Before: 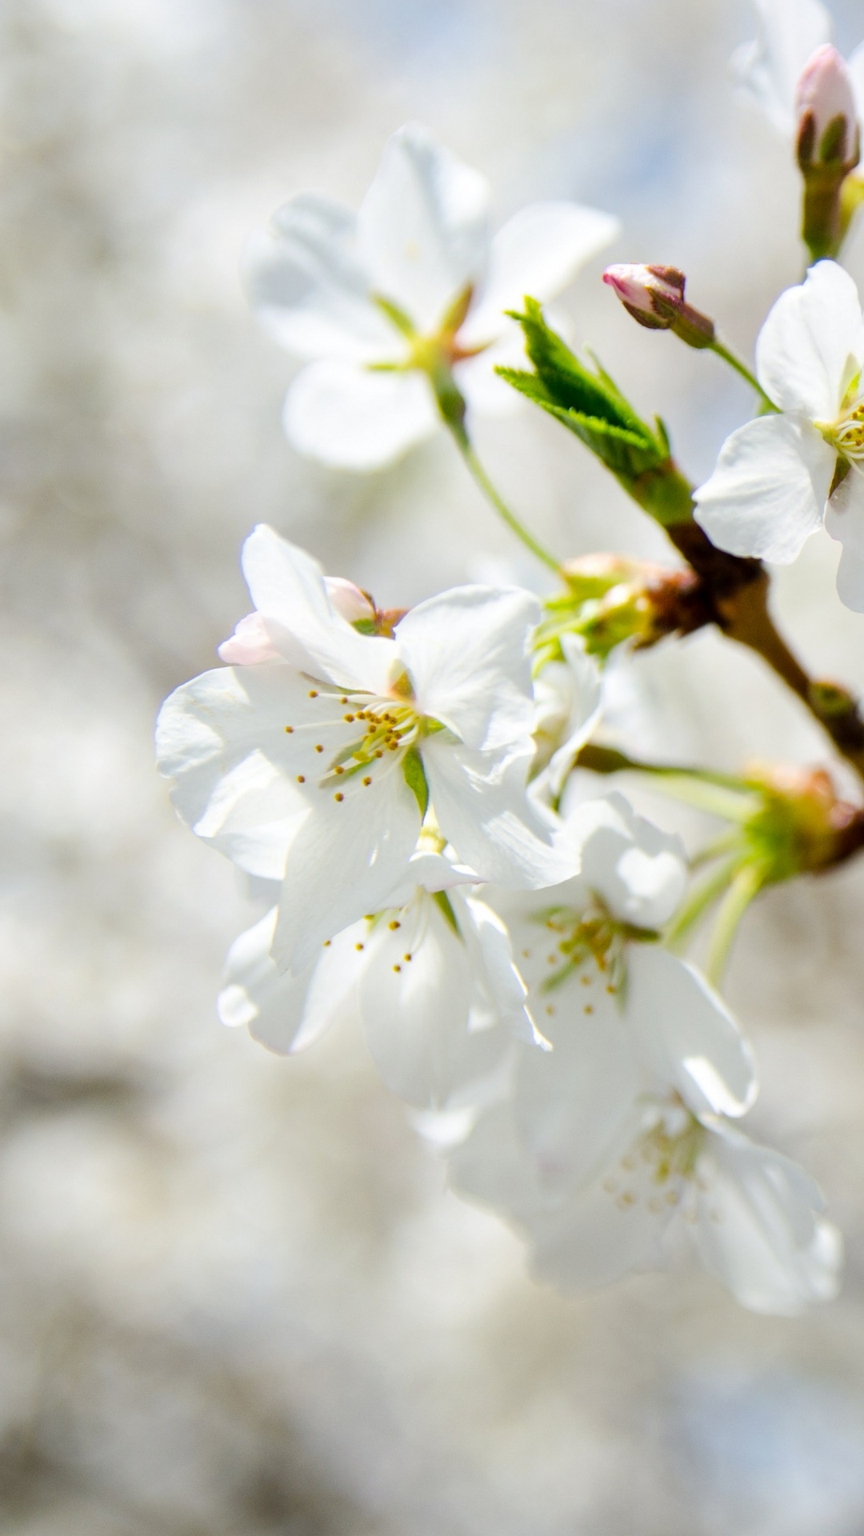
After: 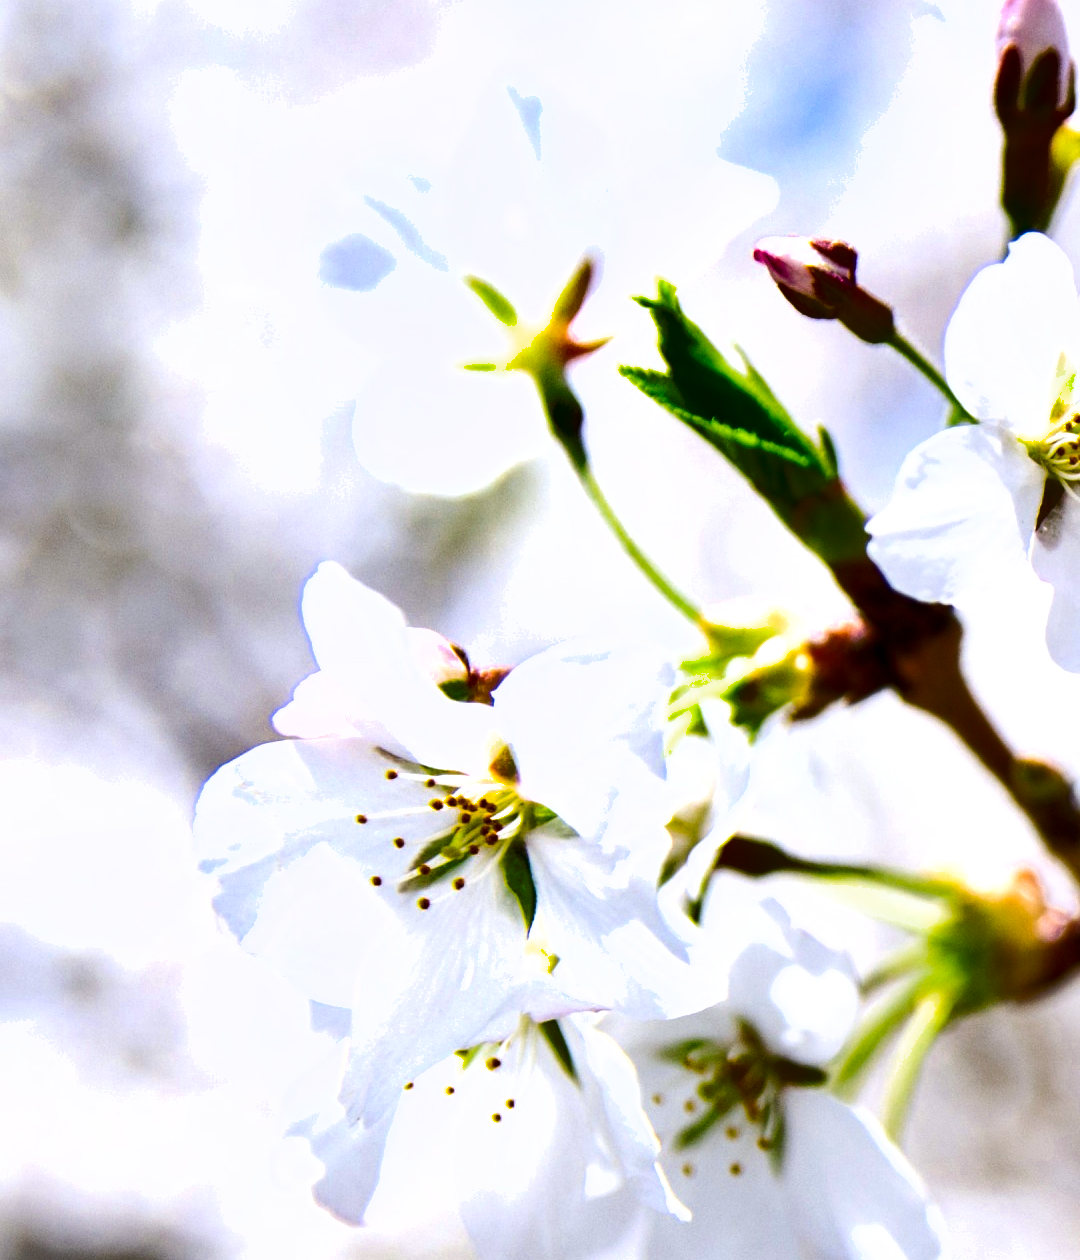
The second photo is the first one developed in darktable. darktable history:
crop and rotate: top 4.848%, bottom 29.503%
exposure: exposure 0.6 EV, compensate highlight preservation false
white balance: red 1.004, blue 1.096
color zones: curves: ch0 [(0, 0.465) (0.092, 0.596) (0.289, 0.464) (0.429, 0.453) (0.571, 0.464) (0.714, 0.455) (0.857, 0.462) (1, 0.465)]
shadows and highlights: radius 118.69, shadows 42.21, highlights -61.56, soften with gaussian
contrast brightness saturation: contrast 0.15, brightness -0.01, saturation 0.1
